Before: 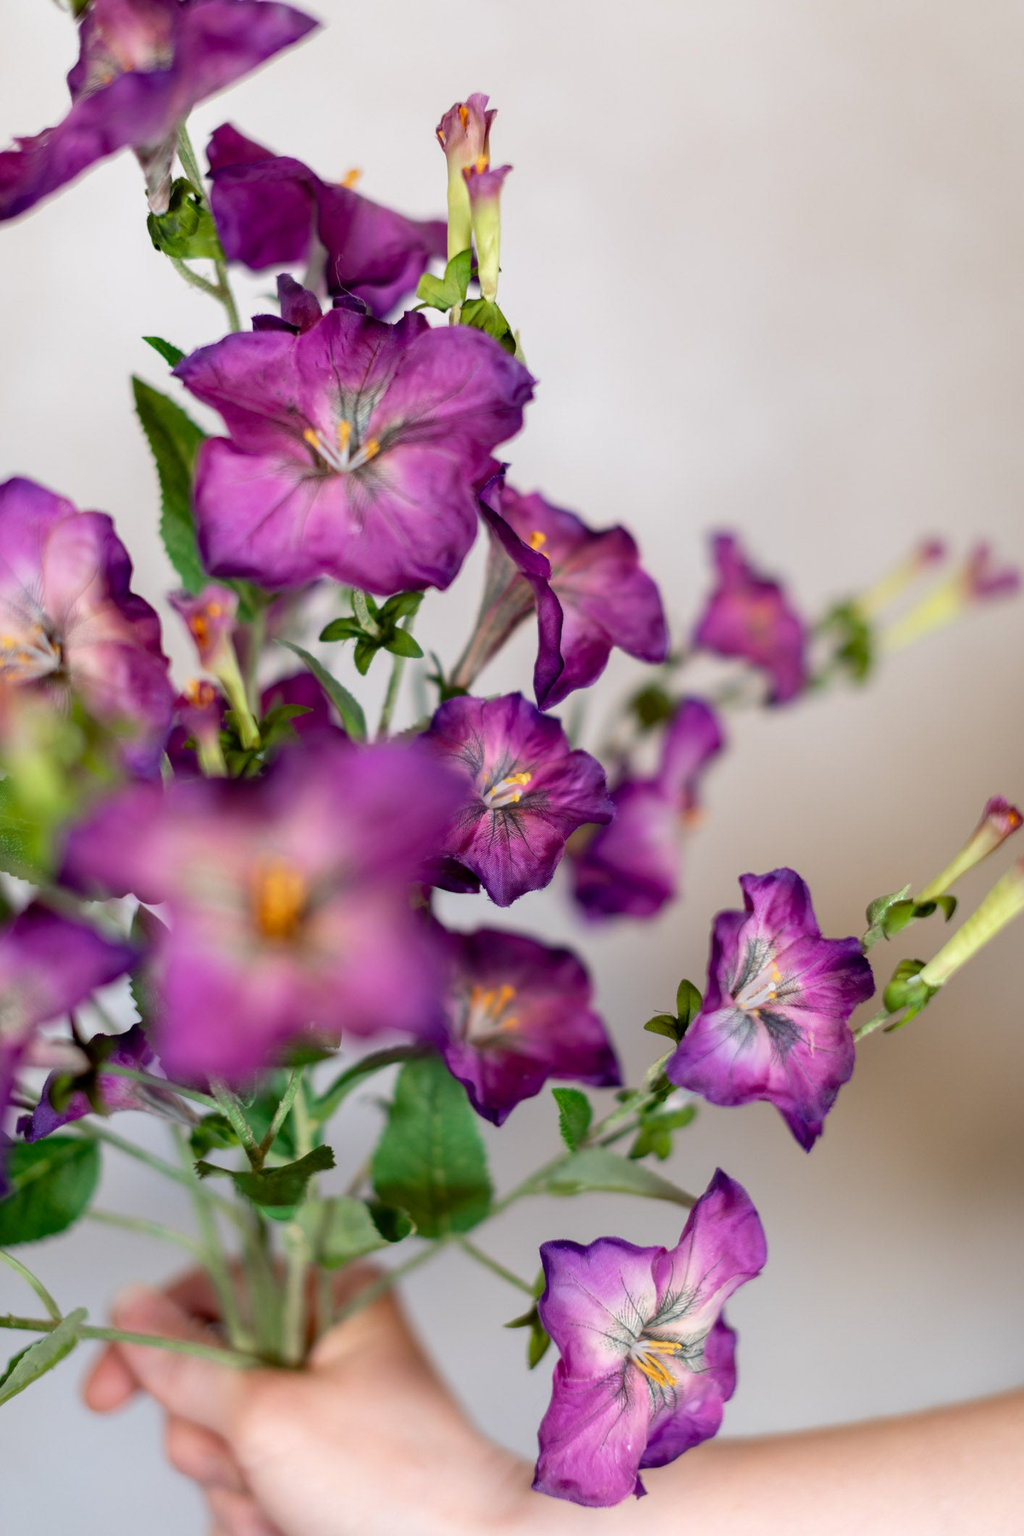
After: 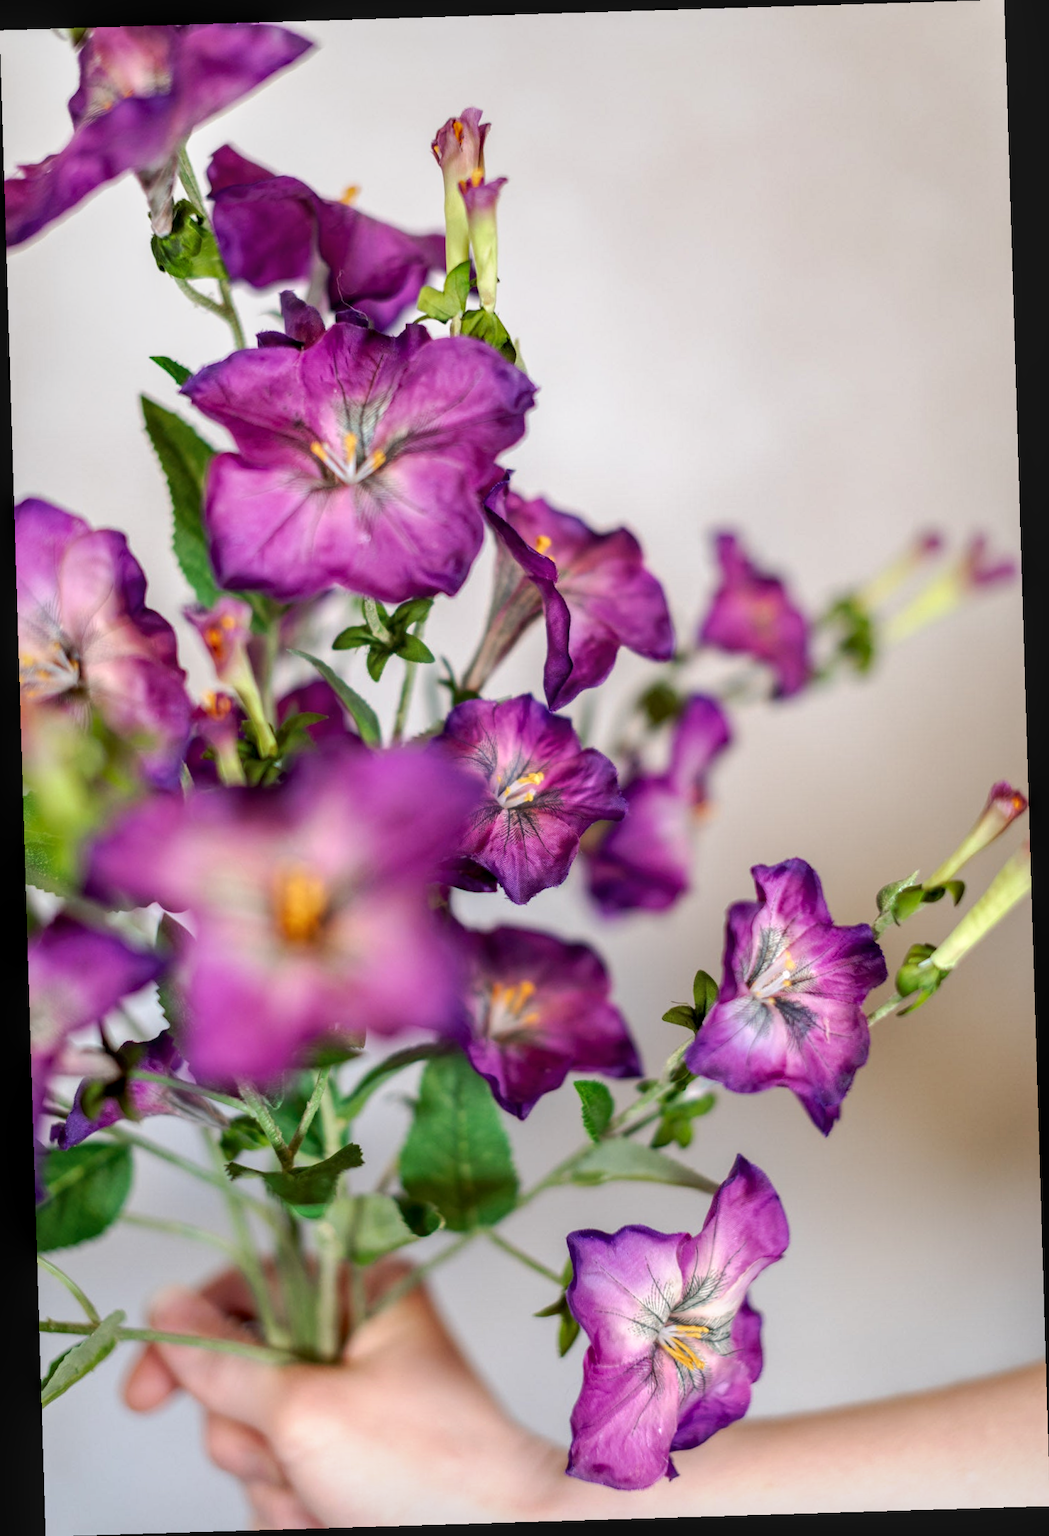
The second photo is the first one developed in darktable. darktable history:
local contrast: on, module defaults
base curve: curves: ch0 [(0, 0) (0.688, 0.865) (1, 1)], preserve colors none
rotate and perspective: rotation -1.75°, automatic cropping off
tone curve: curves: ch0 [(0, 0) (0.003, 0.027) (0.011, 0.03) (0.025, 0.04) (0.044, 0.063) (0.069, 0.093) (0.1, 0.125) (0.136, 0.153) (0.177, 0.191) (0.224, 0.232) (0.277, 0.279) (0.335, 0.333) (0.399, 0.39) (0.468, 0.457) (0.543, 0.535) (0.623, 0.611) (0.709, 0.683) (0.801, 0.758) (0.898, 0.853) (1, 1)], preserve colors none
